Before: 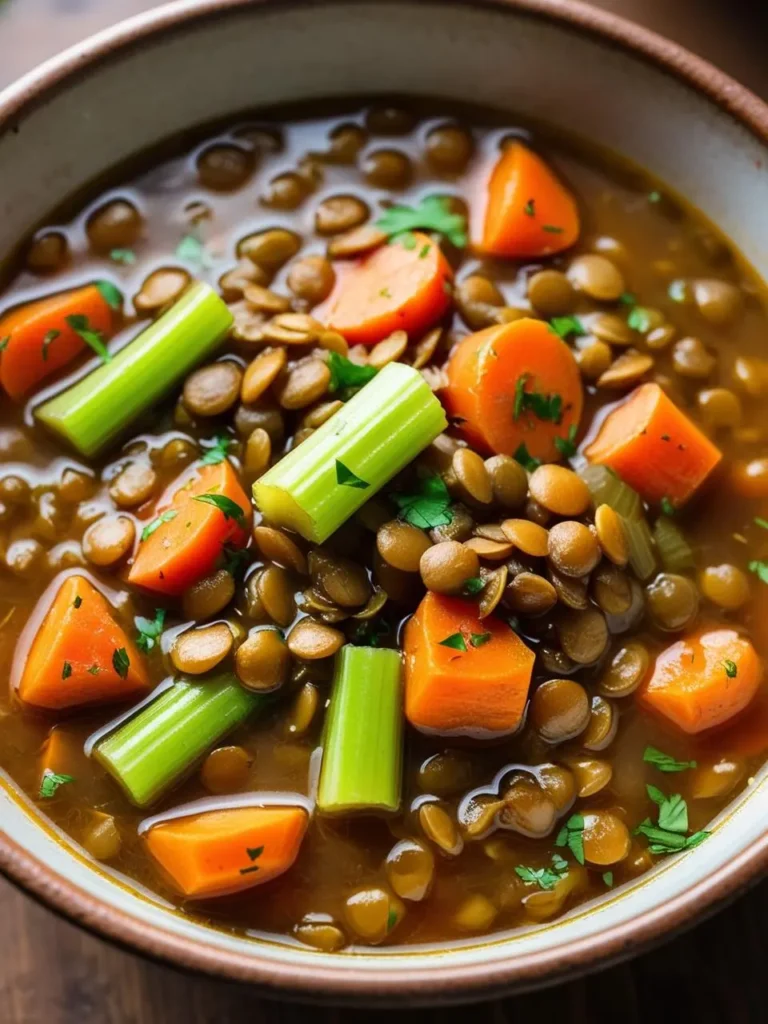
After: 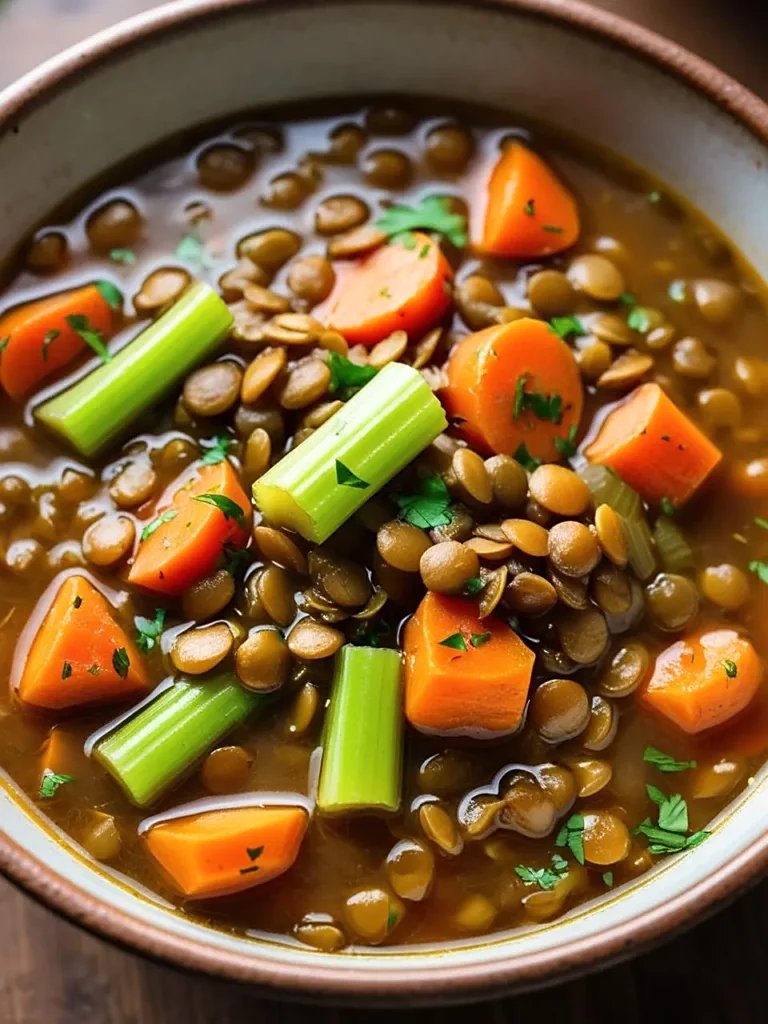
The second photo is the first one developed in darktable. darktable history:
shadows and highlights: shadows -8.41, white point adjustment 1.5, highlights 10.69
sharpen: radius 1.915, amount 0.393, threshold 1.426
